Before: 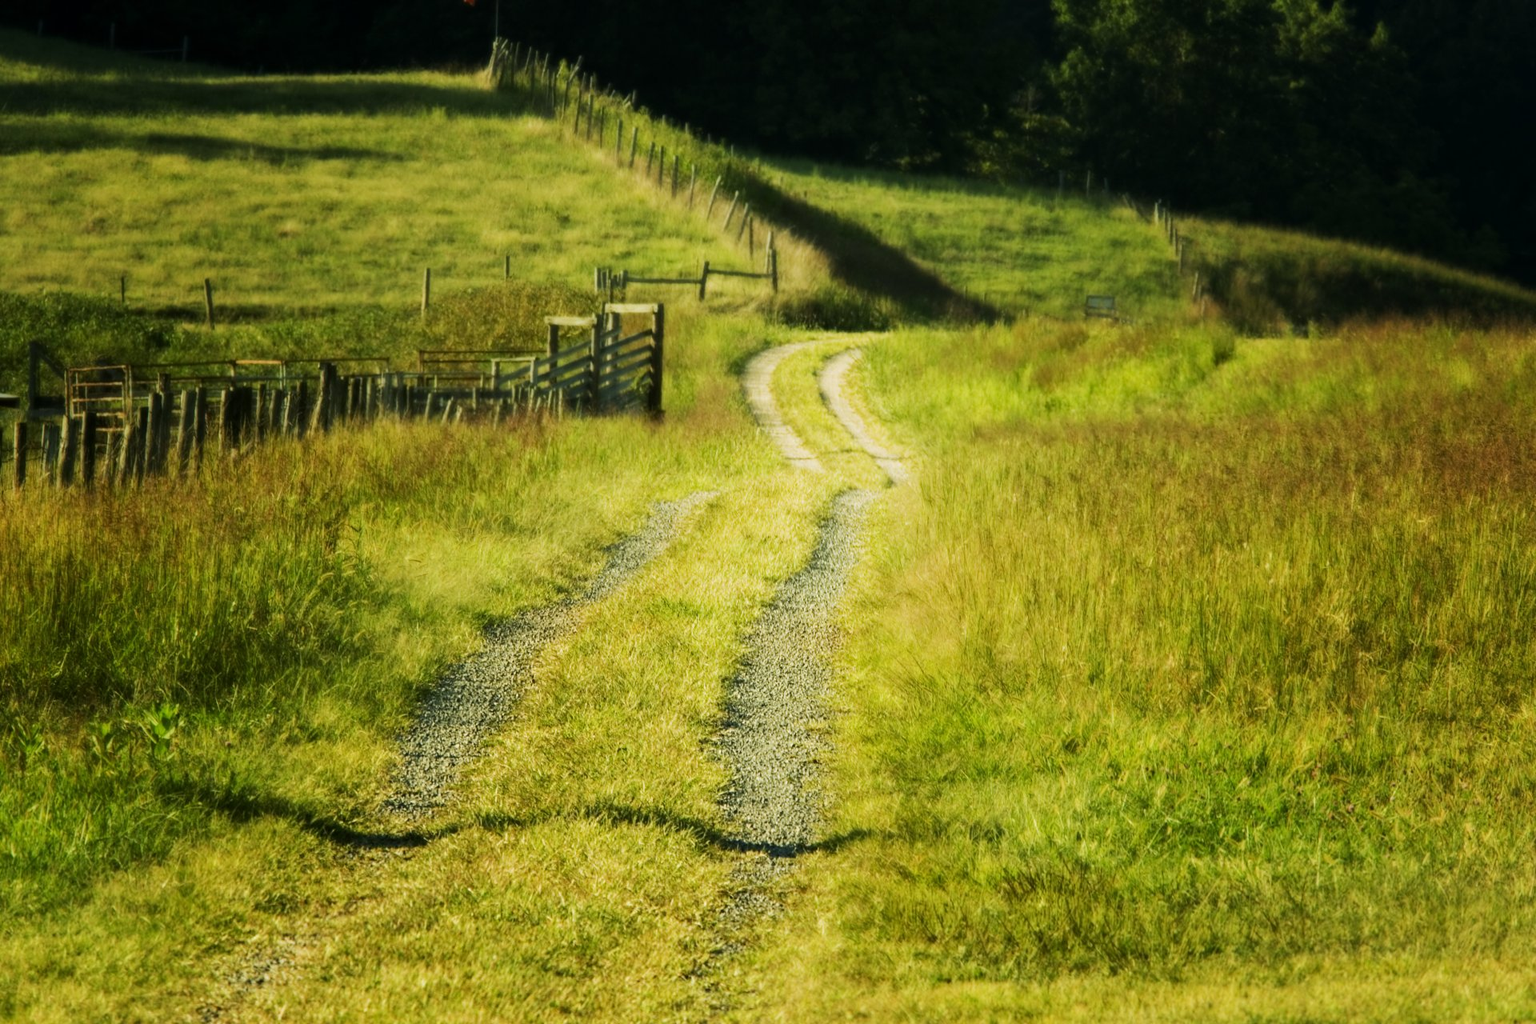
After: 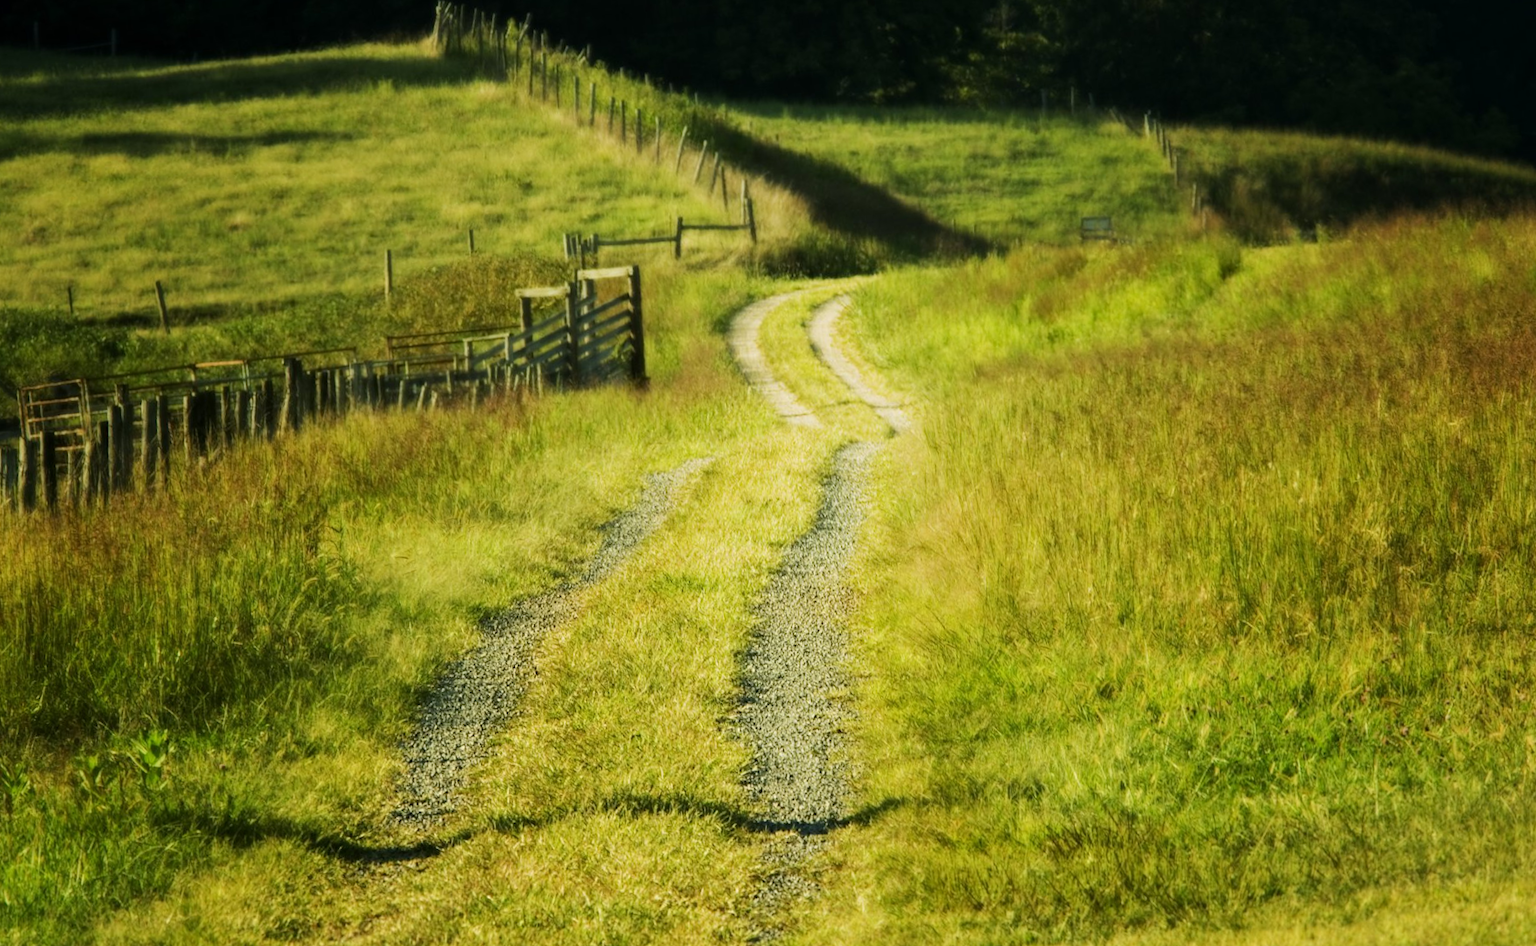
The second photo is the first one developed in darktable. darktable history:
white balance: emerald 1
rotate and perspective: rotation -5°, crop left 0.05, crop right 0.952, crop top 0.11, crop bottom 0.89
